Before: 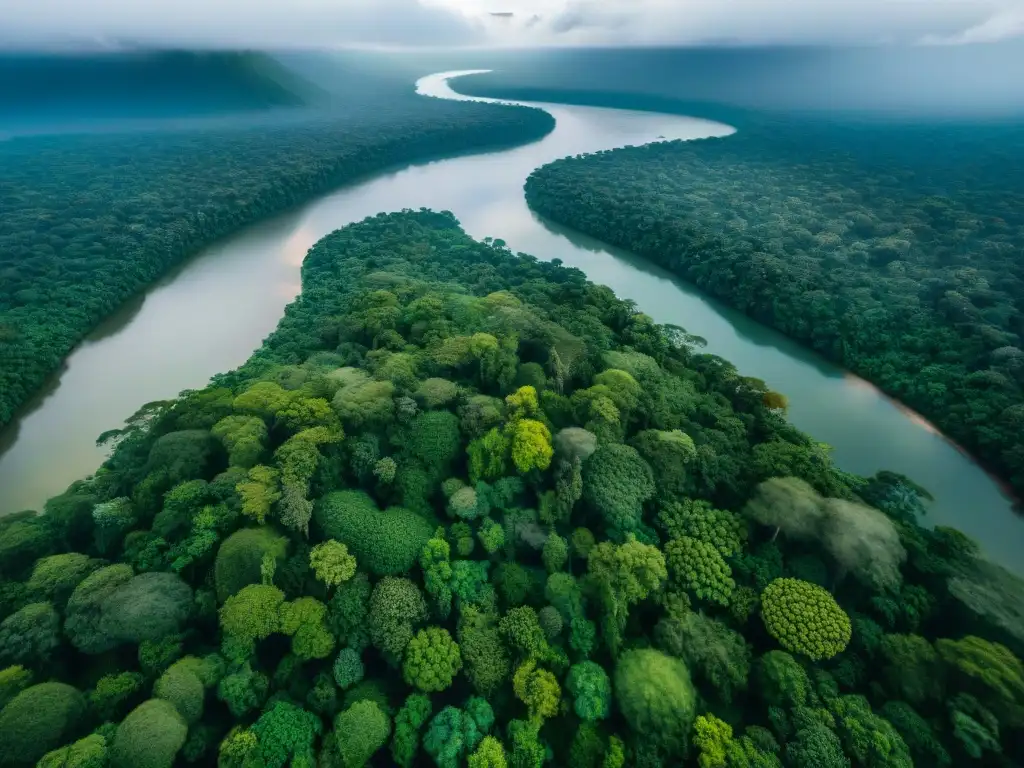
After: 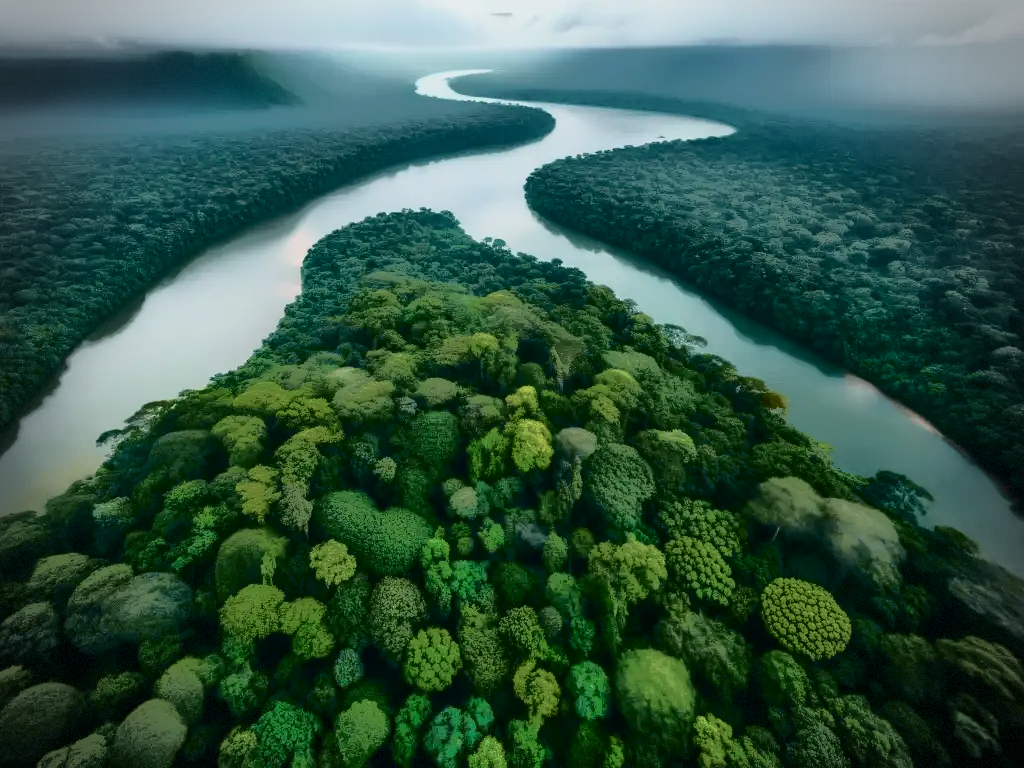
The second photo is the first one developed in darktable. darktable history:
tone curve: curves: ch0 [(0, 0) (0.081, 0.033) (0.192, 0.124) (0.283, 0.238) (0.407, 0.476) (0.495, 0.521) (0.661, 0.756) (0.788, 0.87) (1, 0.951)]; ch1 [(0, 0) (0.161, 0.092) (0.35, 0.33) (0.392, 0.392) (0.427, 0.426) (0.479, 0.472) (0.505, 0.497) (0.521, 0.524) (0.567, 0.56) (0.583, 0.592) (0.625, 0.627) (0.678, 0.733) (1, 1)]; ch2 [(0, 0) (0.346, 0.362) (0.404, 0.427) (0.502, 0.499) (0.531, 0.523) (0.544, 0.561) (0.58, 0.59) (0.629, 0.642) (0.717, 0.678) (1, 1)], color space Lab, independent channels, preserve colors none
vignetting: fall-off start 71.62%, dithering 8-bit output
exposure: exposure 0.131 EV, compensate exposure bias true, compensate highlight preservation false
tone equalizer: -8 EV 0.235 EV, -7 EV 0.4 EV, -6 EV 0.448 EV, -5 EV 0.255 EV, -3 EV -0.264 EV, -2 EV -0.42 EV, -1 EV -0.399 EV, +0 EV -0.265 EV
